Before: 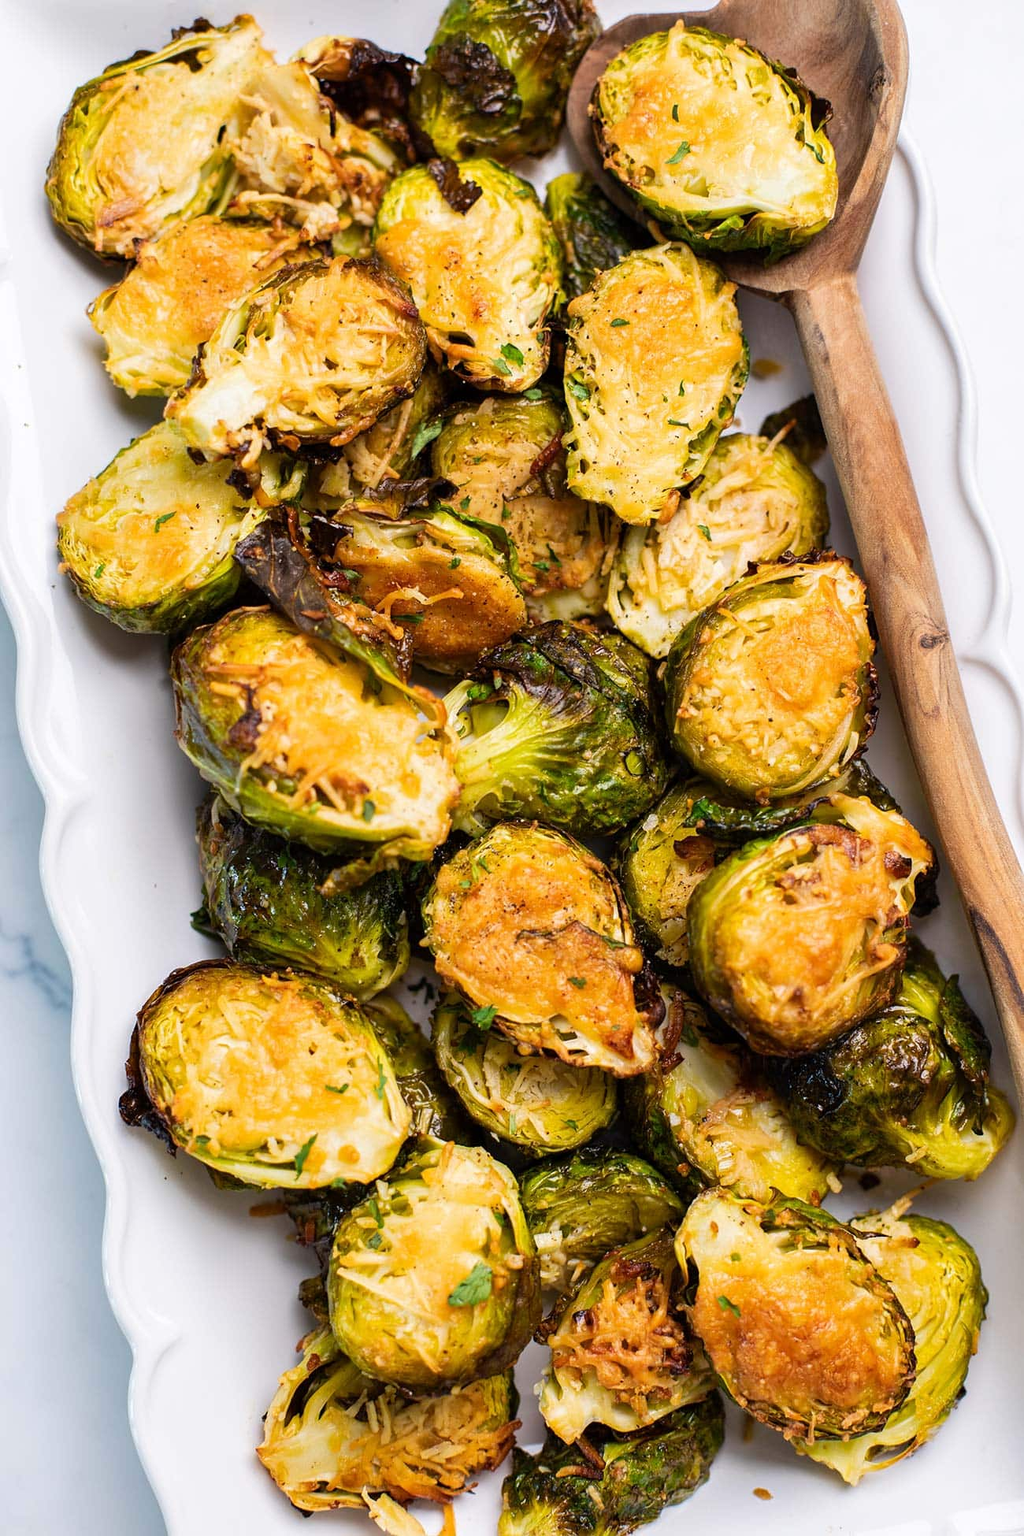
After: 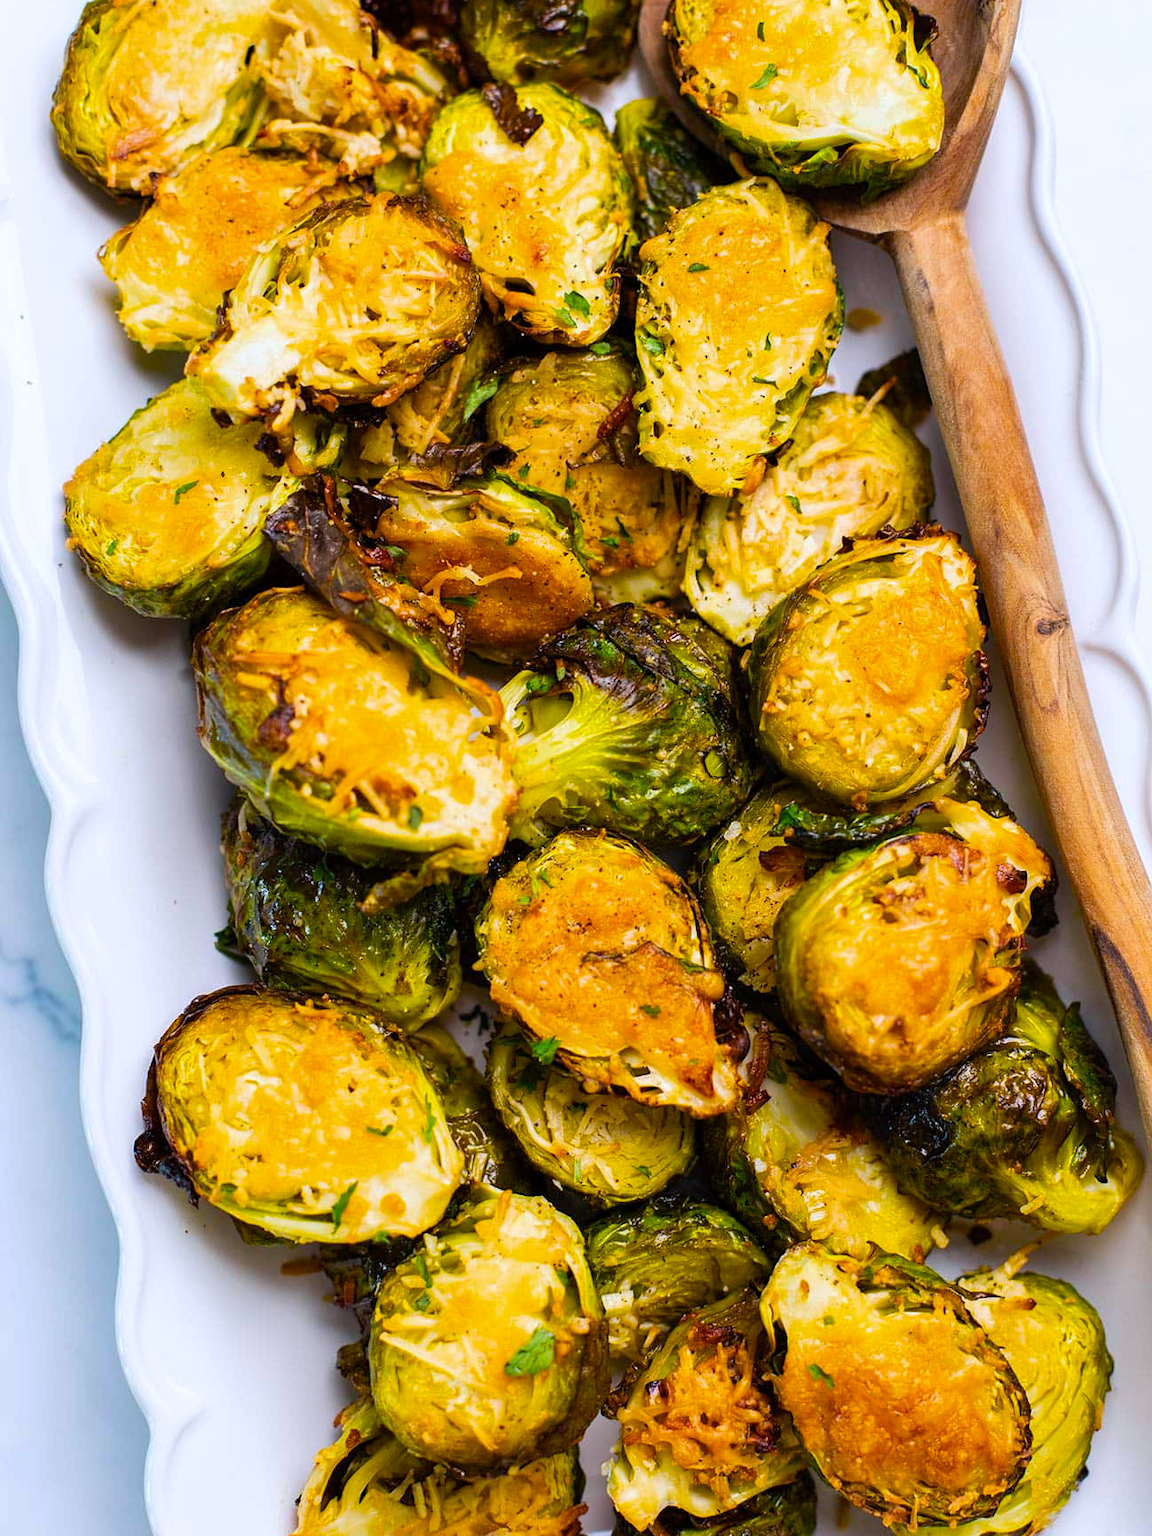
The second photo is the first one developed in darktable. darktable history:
white balance: red 0.976, blue 1.04
color balance rgb: perceptual saturation grading › global saturation 30%, global vibrance 20%
crop and rotate: top 5.609%, bottom 5.609%
